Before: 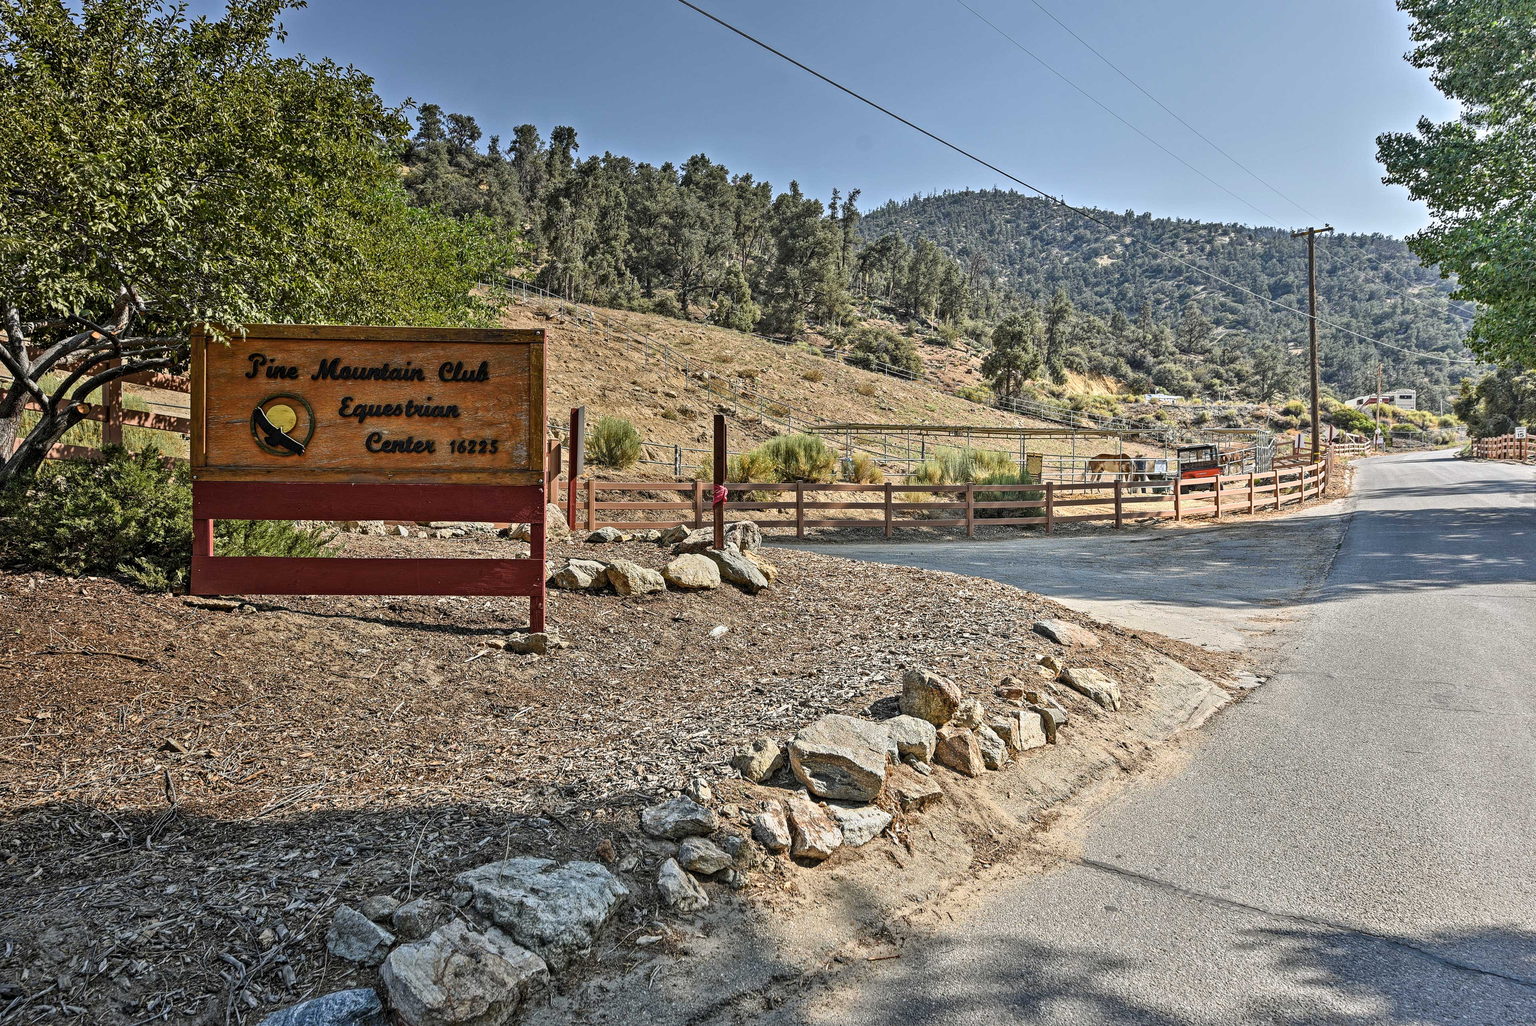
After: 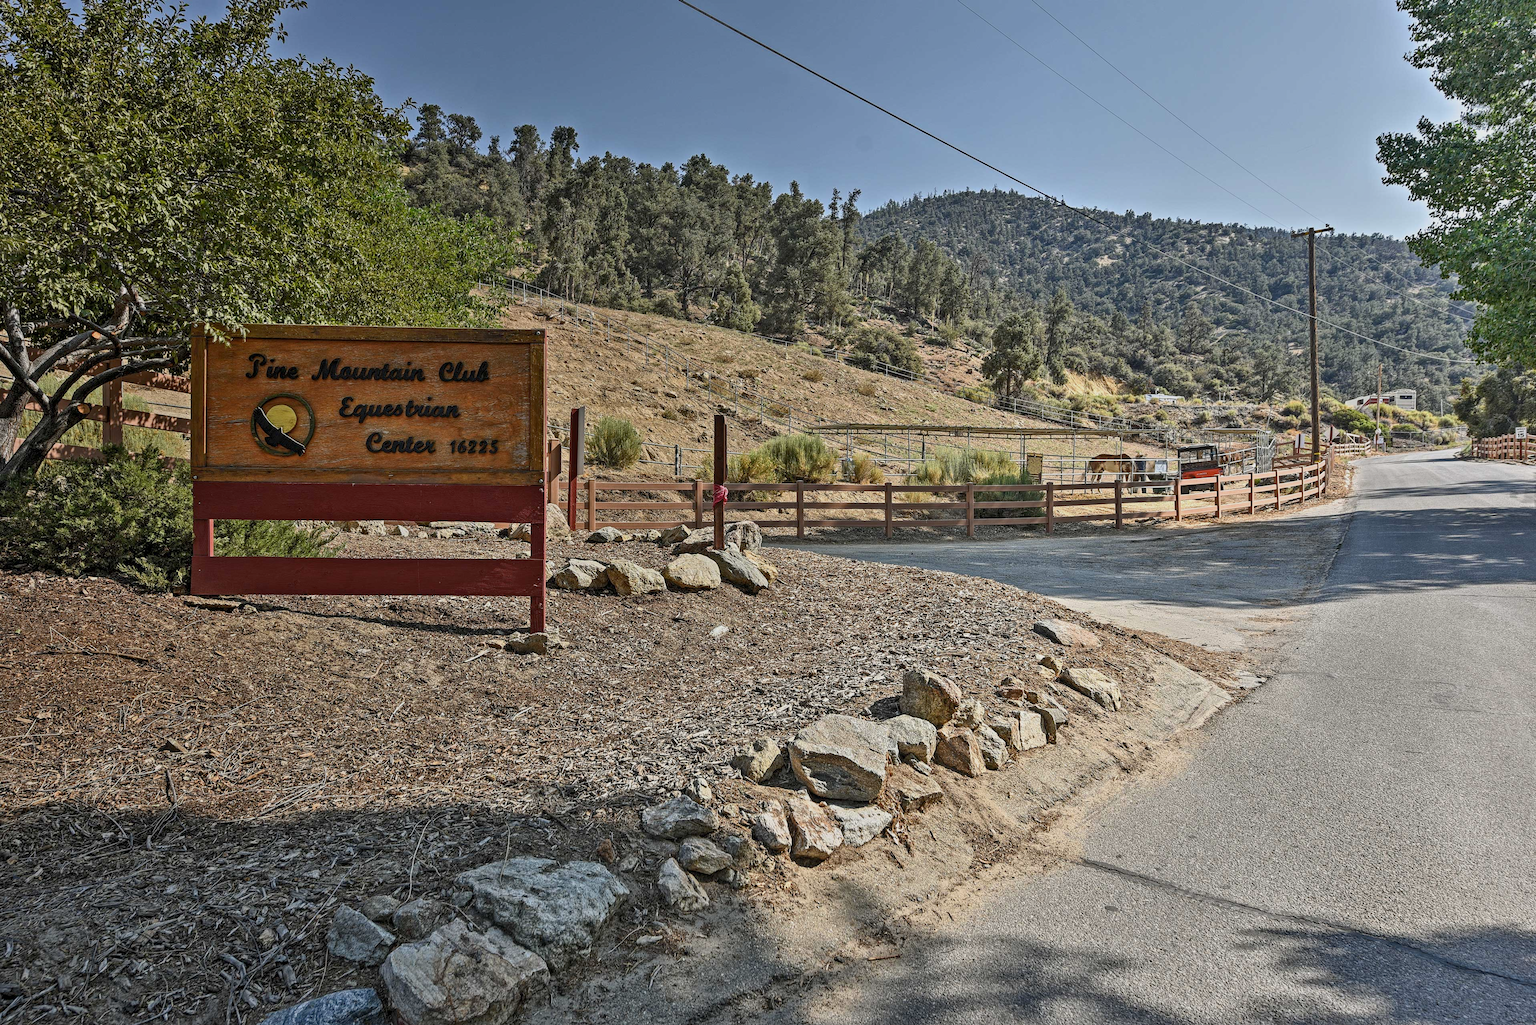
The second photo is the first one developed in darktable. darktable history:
tone equalizer: -8 EV 0.241 EV, -7 EV 0.393 EV, -6 EV 0.442 EV, -5 EV 0.261 EV, -3 EV -0.251 EV, -2 EV -0.425 EV, -1 EV -0.414 EV, +0 EV -0.274 EV
